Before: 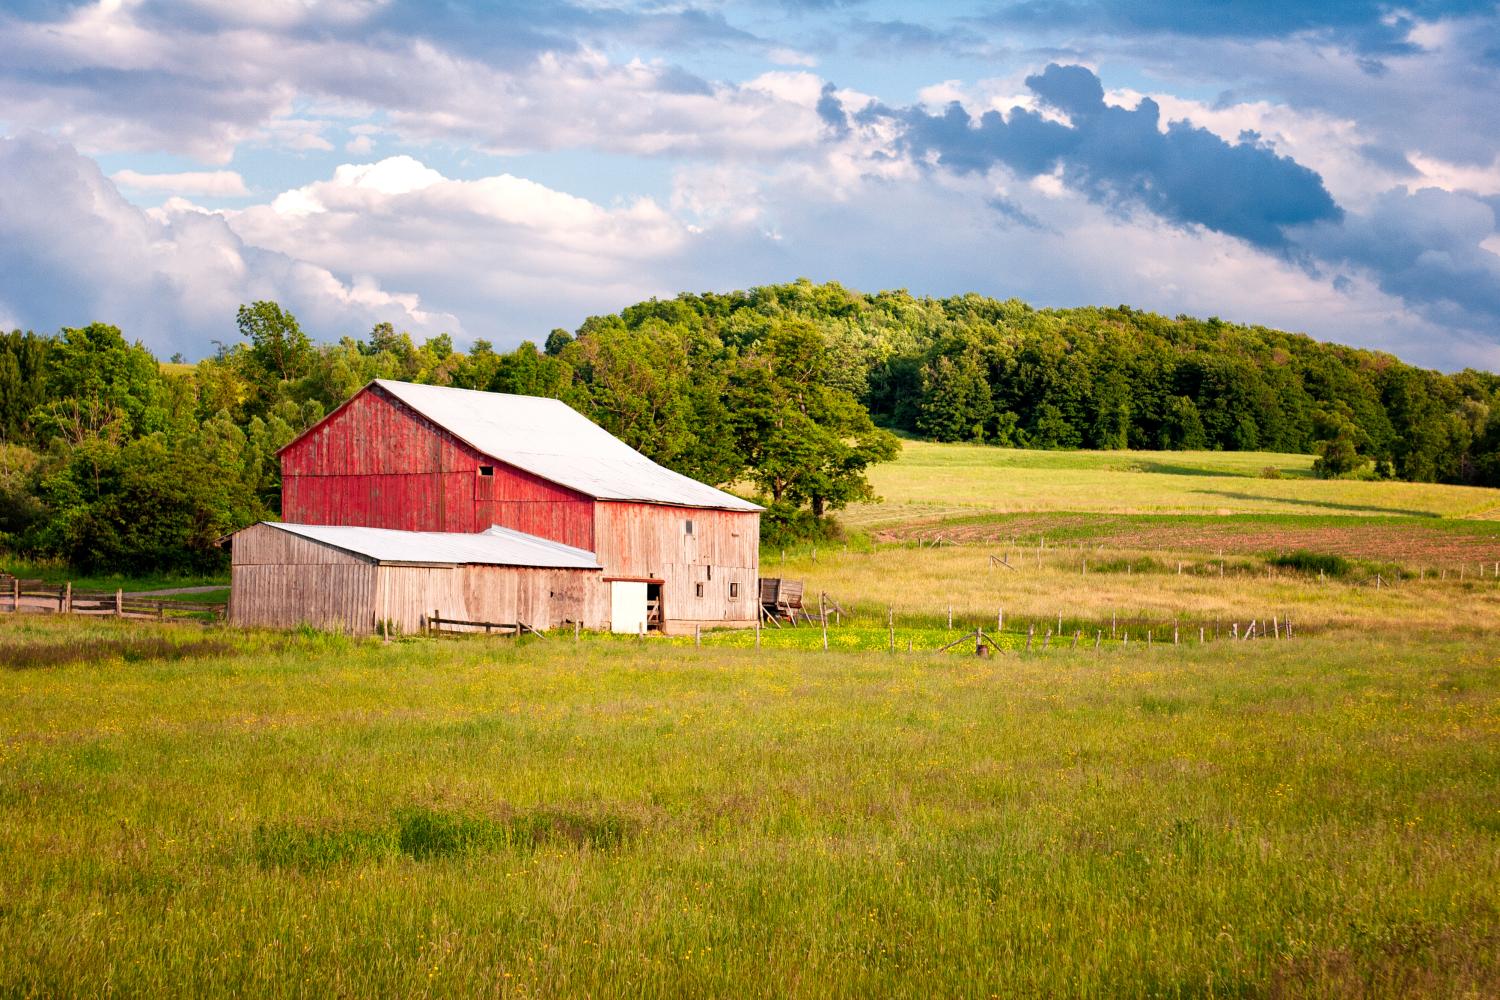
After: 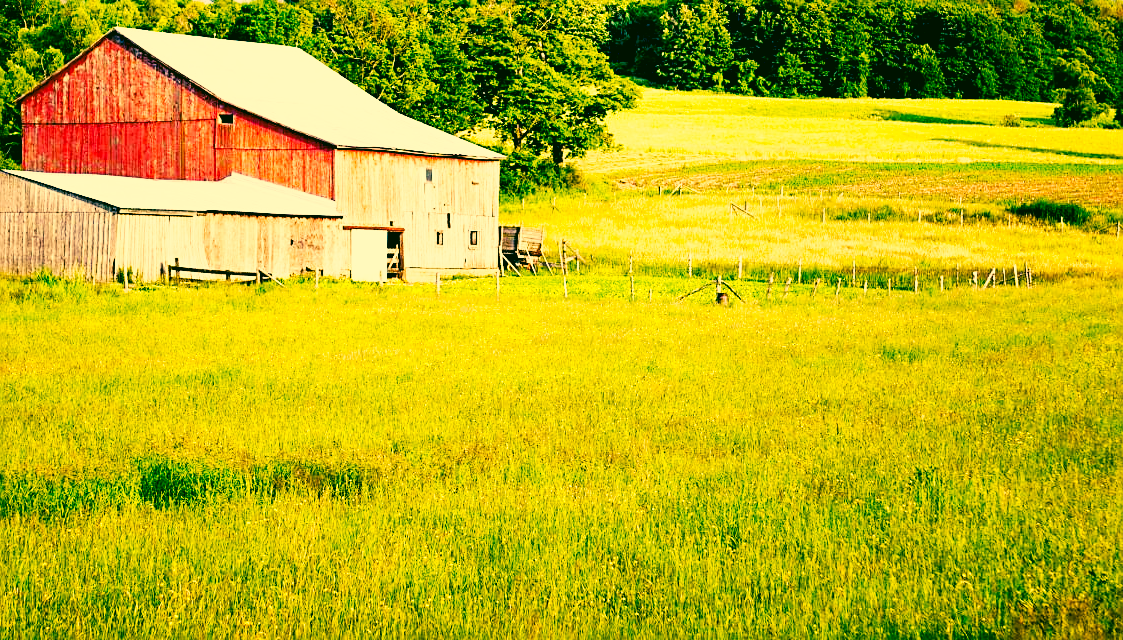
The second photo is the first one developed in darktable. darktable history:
crop and rotate: left 17.377%, top 35.205%, right 7.713%, bottom 0.779%
base curve: curves: ch0 [(0, 0) (0.007, 0.004) (0.027, 0.03) (0.046, 0.07) (0.207, 0.54) (0.442, 0.872) (0.673, 0.972) (1, 1)], preserve colors none
color correction: highlights a* 5.71, highlights b* 33.42, shadows a* -25.2, shadows b* 3.73
color balance rgb: shadows lift › luminance -41.033%, shadows lift › chroma 14.138%, shadows lift › hue 257.92°, global offset › luminance -0.864%, perceptual saturation grading › global saturation 0.205%, contrast -10.411%
sharpen: on, module defaults
